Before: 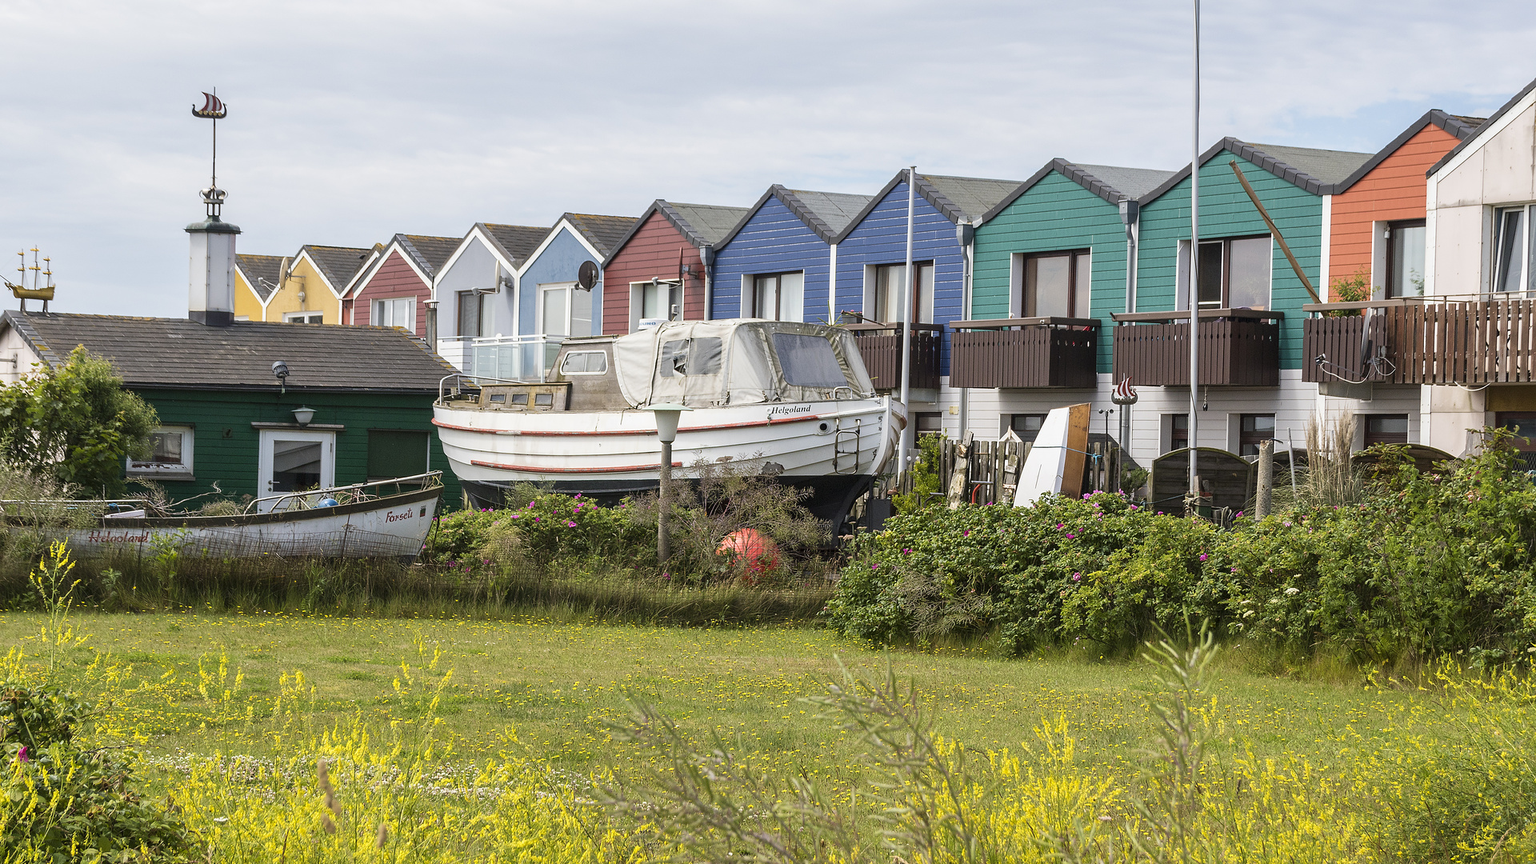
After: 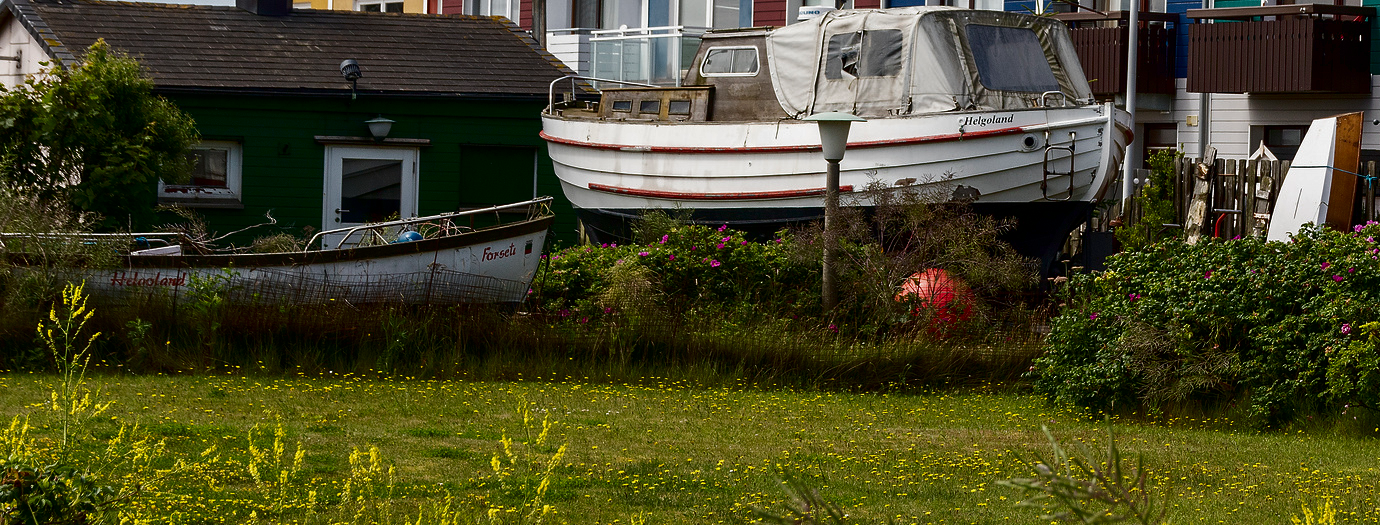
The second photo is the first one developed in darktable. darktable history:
contrast brightness saturation: brightness -0.534
crop: top 36.308%, right 28.085%, bottom 15.068%
